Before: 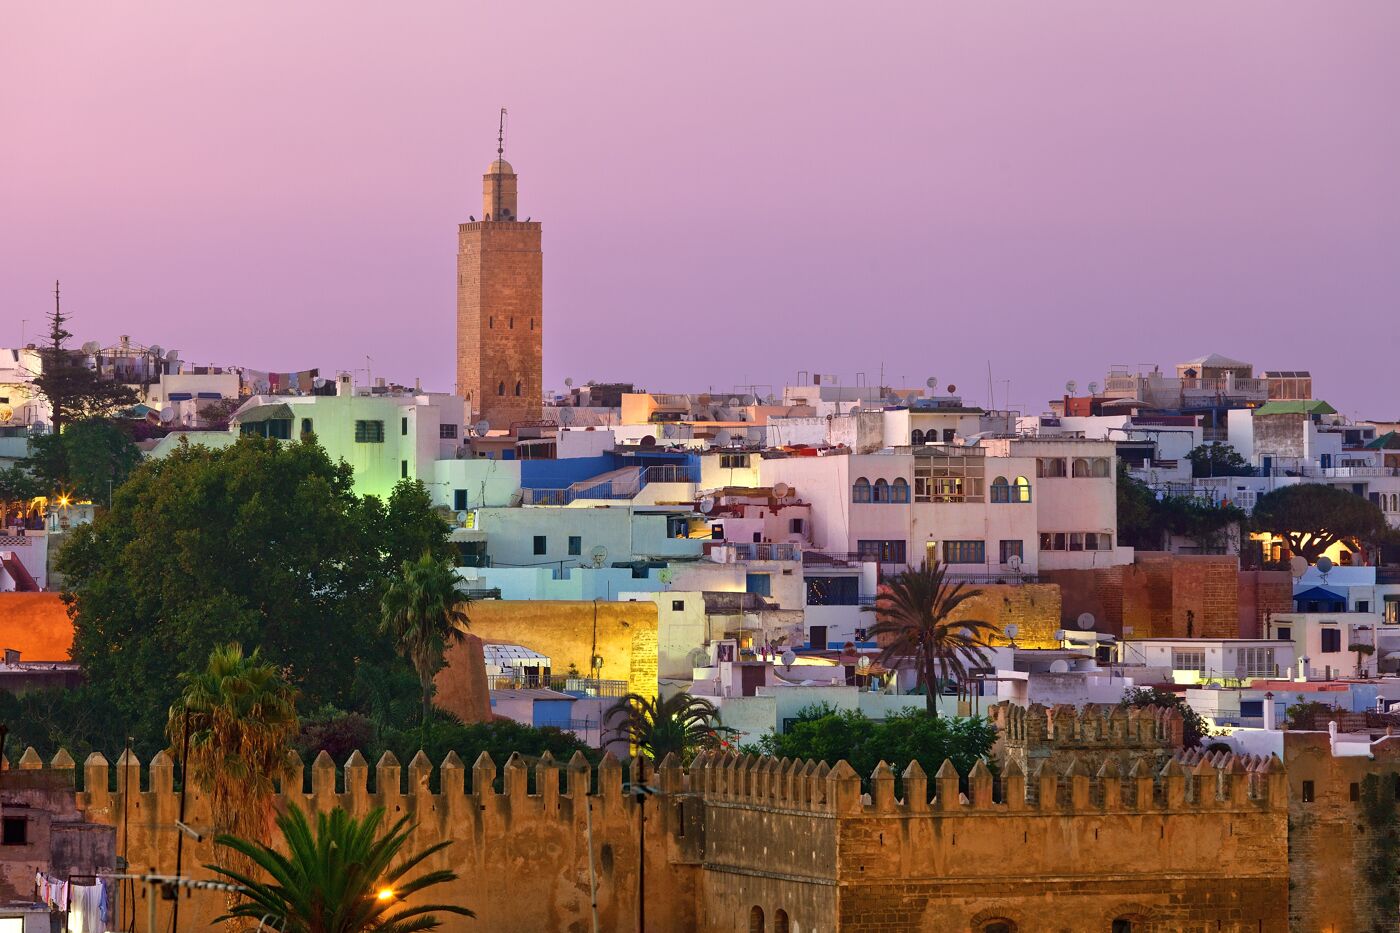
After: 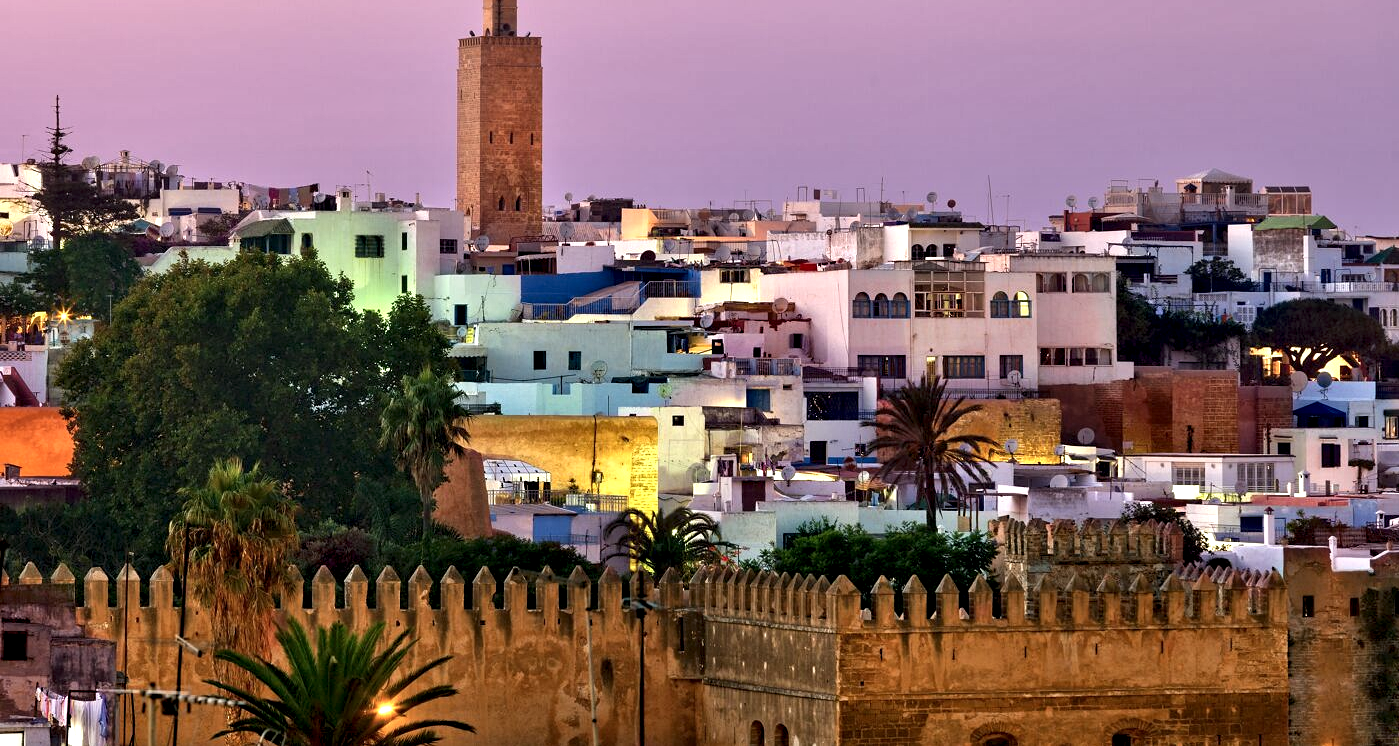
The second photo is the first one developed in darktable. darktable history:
contrast equalizer: y [[0.601, 0.6, 0.598, 0.598, 0.6, 0.601], [0.5 ×6], [0.5 ×6], [0 ×6], [0 ×6]]
crop and rotate: top 19.998%
color balance: on, module defaults
